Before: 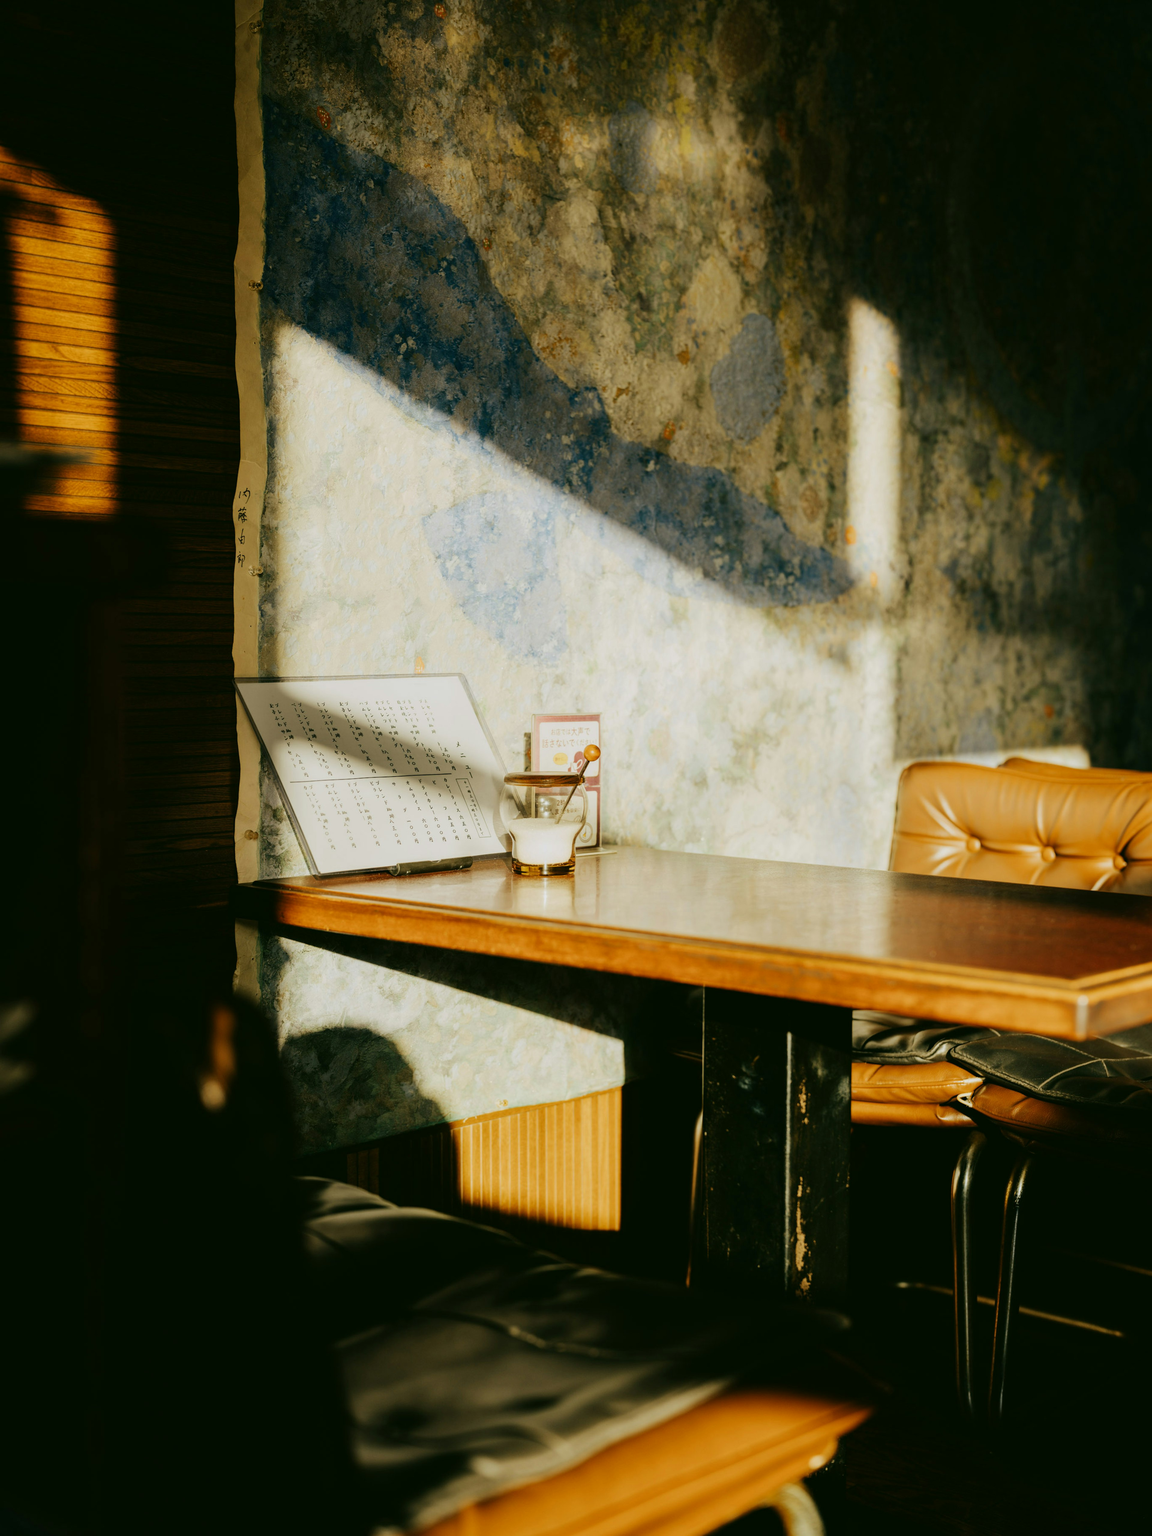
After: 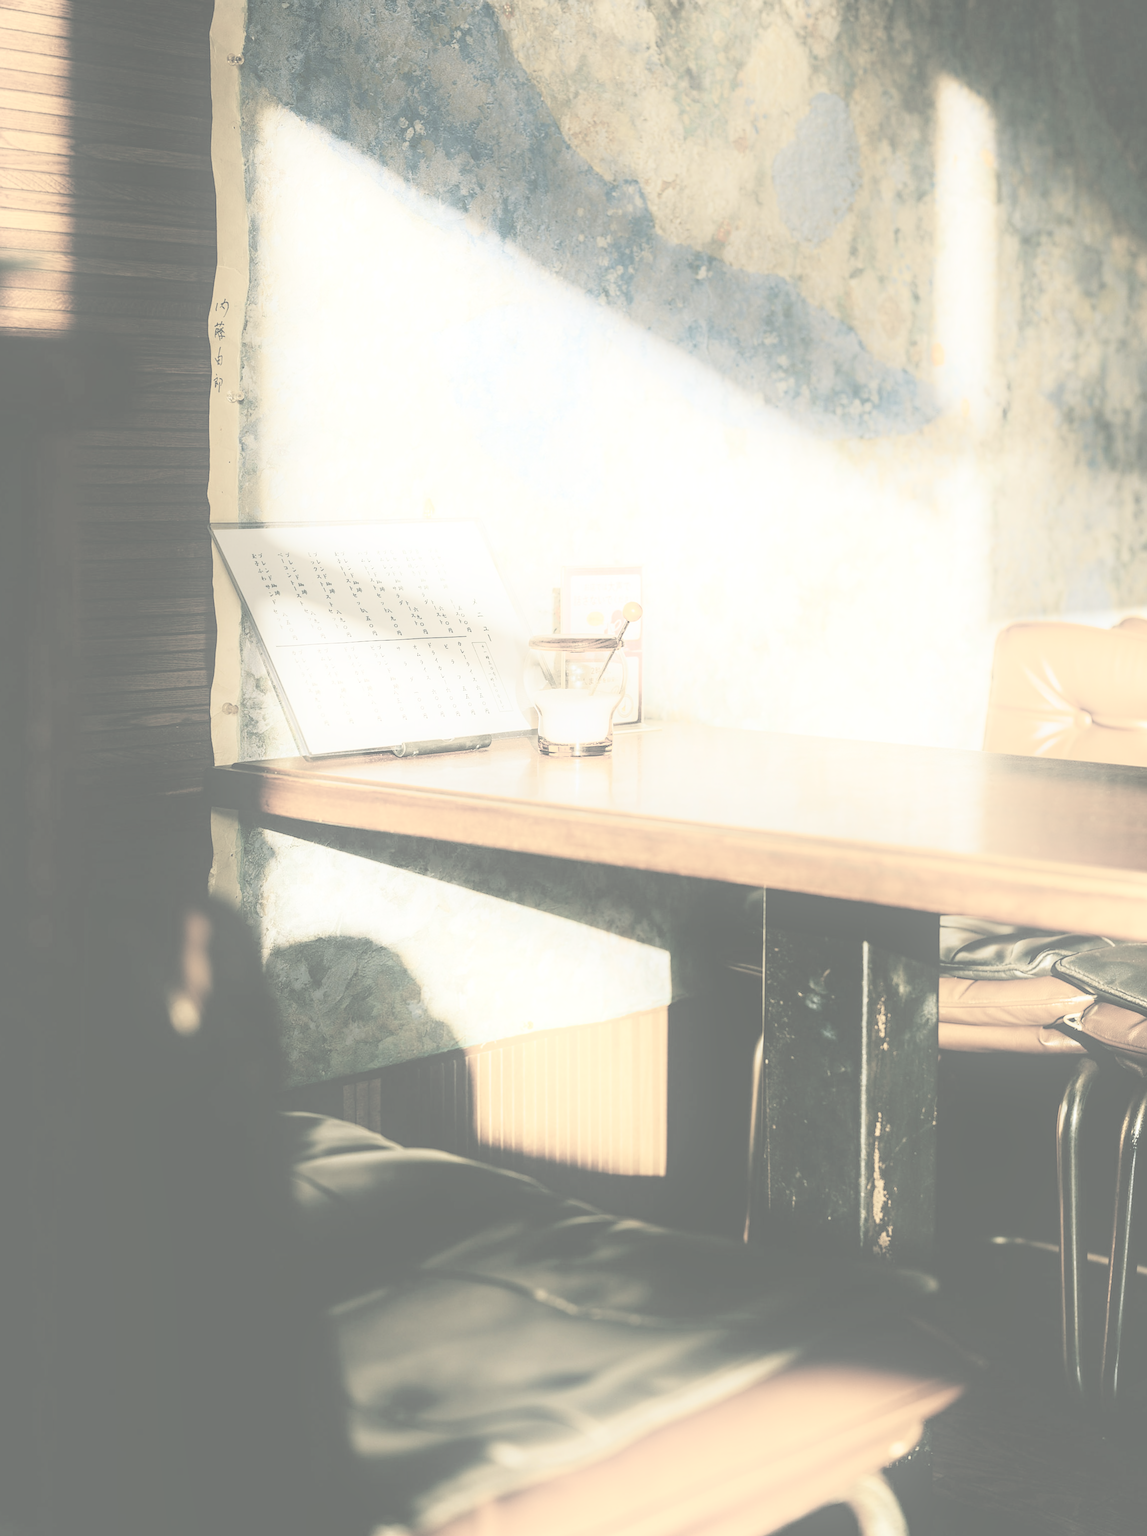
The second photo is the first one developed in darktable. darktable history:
exposure: exposure 0.67 EV, compensate highlight preservation false
color balance rgb: shadows lift › chroma 2.033%, shadows lift › hue 215.58°, perceptual saturation grading › global saturation 25.346%, global vibrance 40.971%
contrast brightness saturation: contrast -0.337, brightness 0.745, saturation -0.77
crop and rotate: left 4.927%, top 15.316%, right 10.698%
shadows and highlights: shadows -63.04, white point adjustment -5.26, highlights 60.52, highlights color adjustment 52.9%
sharpen: on, module defaults
local contrast: detail 130%
